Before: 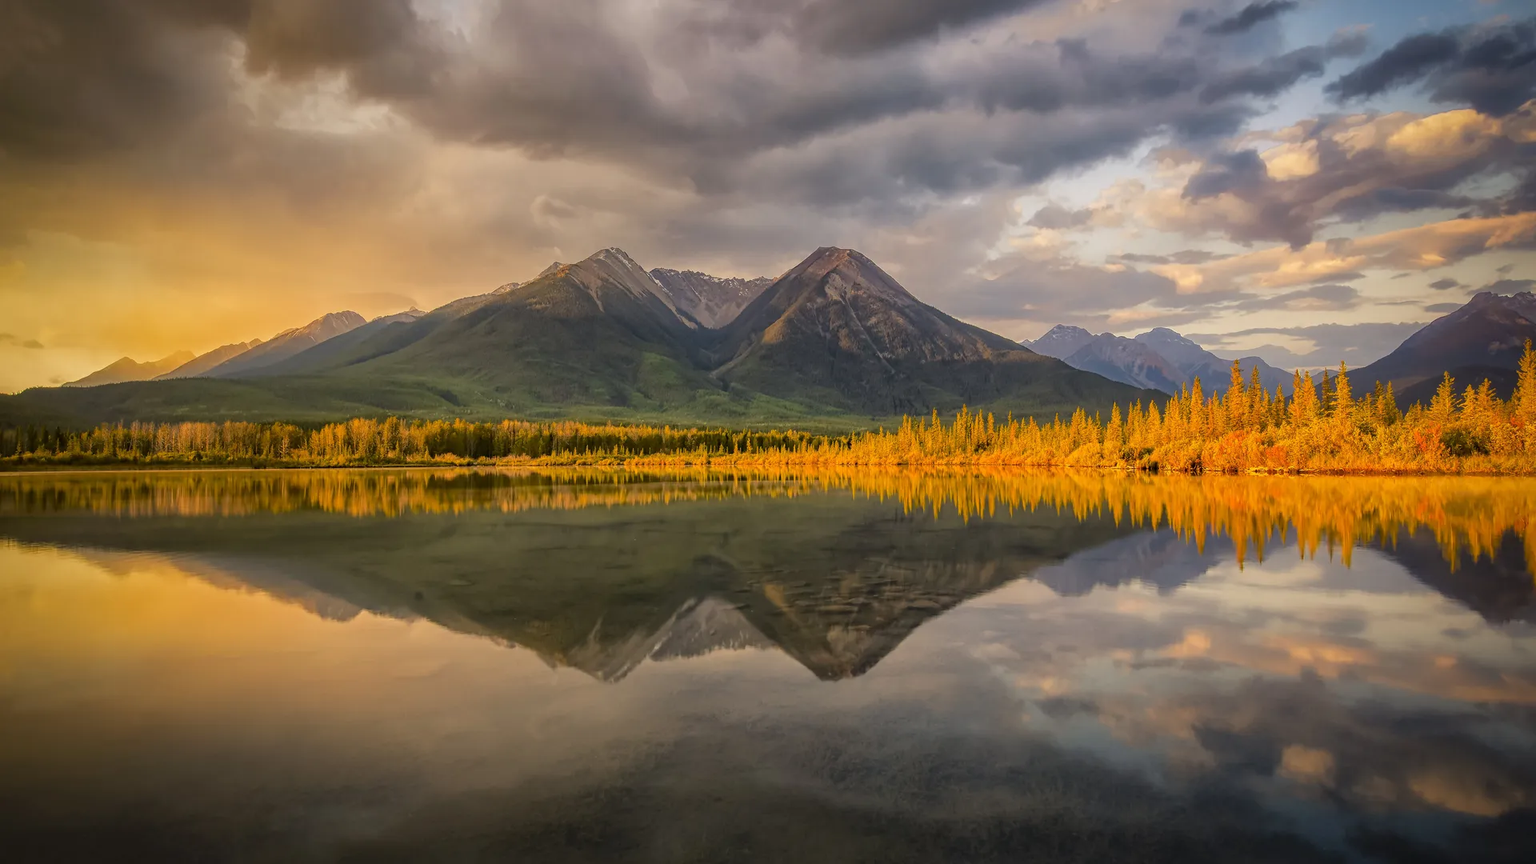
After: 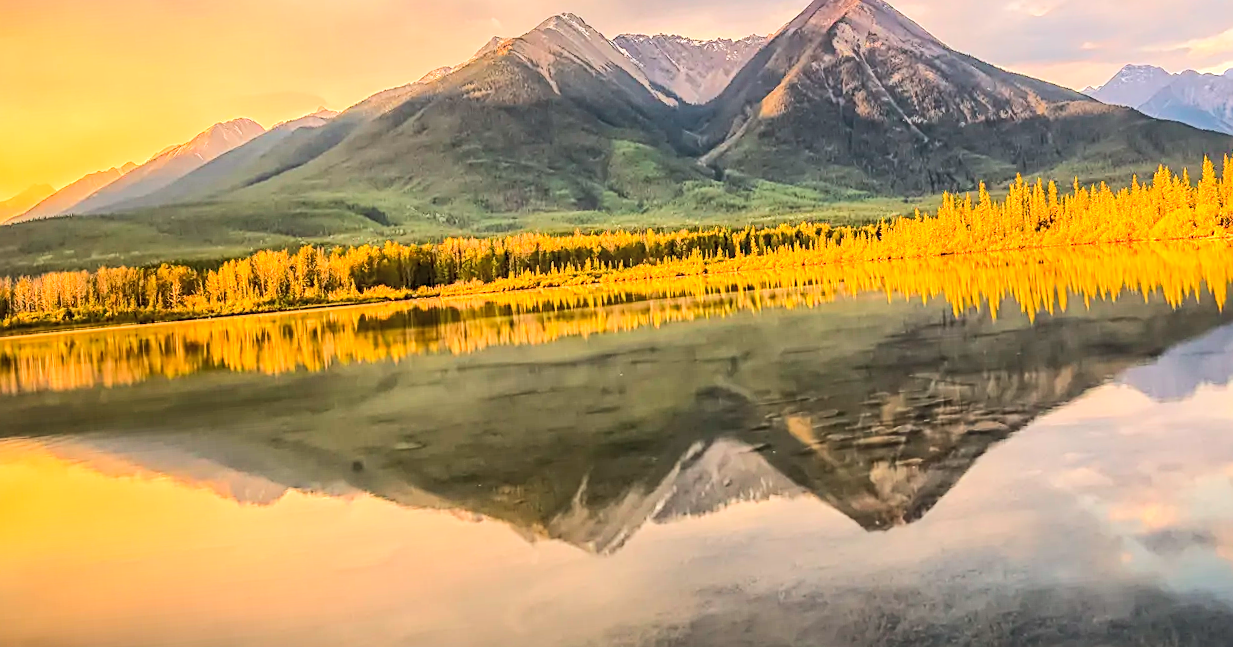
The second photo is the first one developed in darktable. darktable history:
crop: left 6.488%, top 27.668%, right 24.183%, bottom 8.656%
rotate and perspective: rotation -4.57°, crop left 0.054, crop right 0.944, crop top 0.087, crop bottom 0.914
contrast brightness saturation: brightness 0.13
local contrast: on, module defaults
rgb curve: curves: ch0 [(0, 0) (0.284, 0.292) (0.505, 0.644) (1, 1)]; ch1 [(0, 0) (0.284, 0.292) (0.505, 0.644) (1, 1)]; ch2 [(0, 0) (0.284, 0.292) (0.505, 0.644) (1, 1)], compensate middle gray true
sharpen: on, module defaults
exposure: black level correction 0.001, exposure 0.5 EV, compensate exposure bias true, compensate highlight preservation false
